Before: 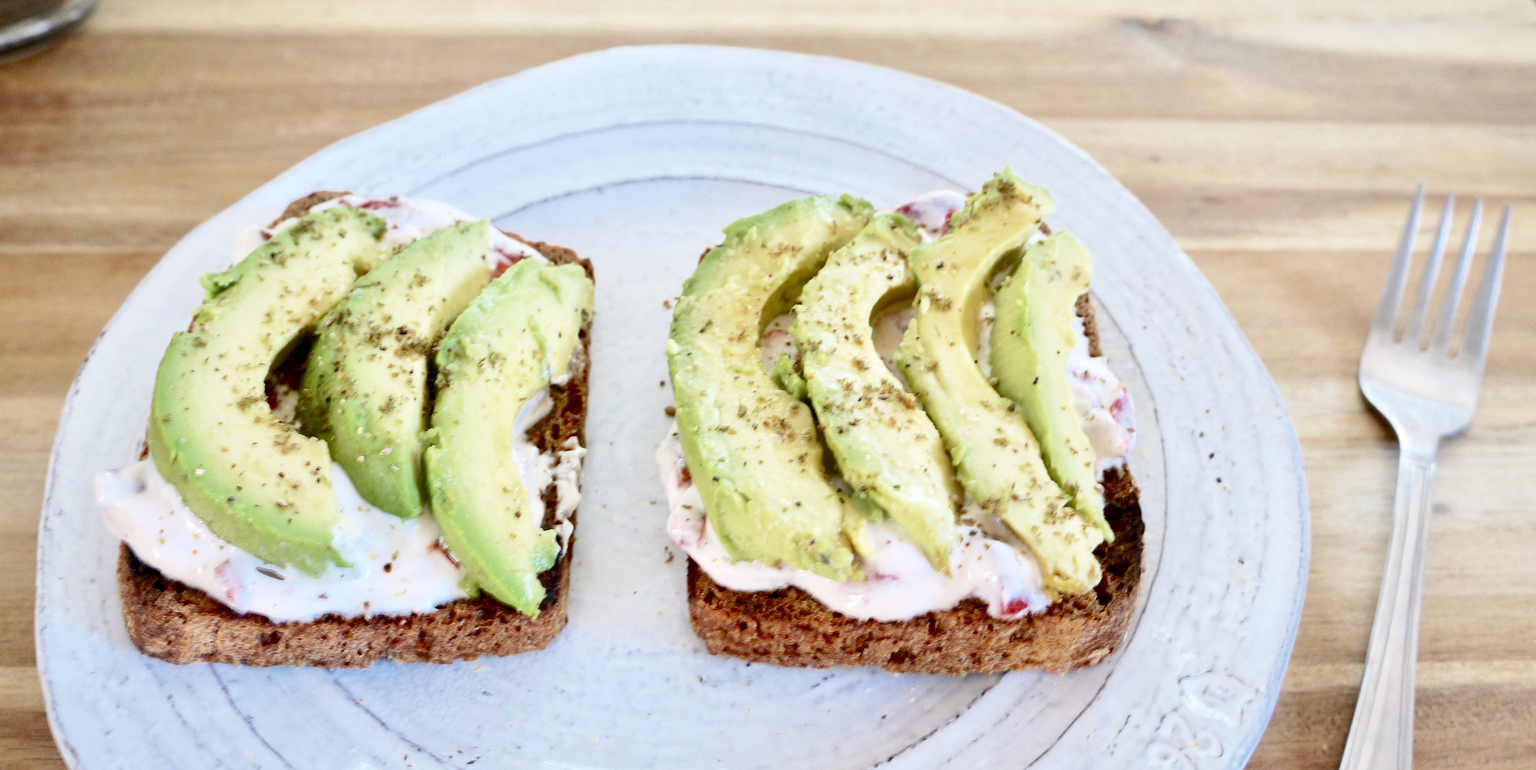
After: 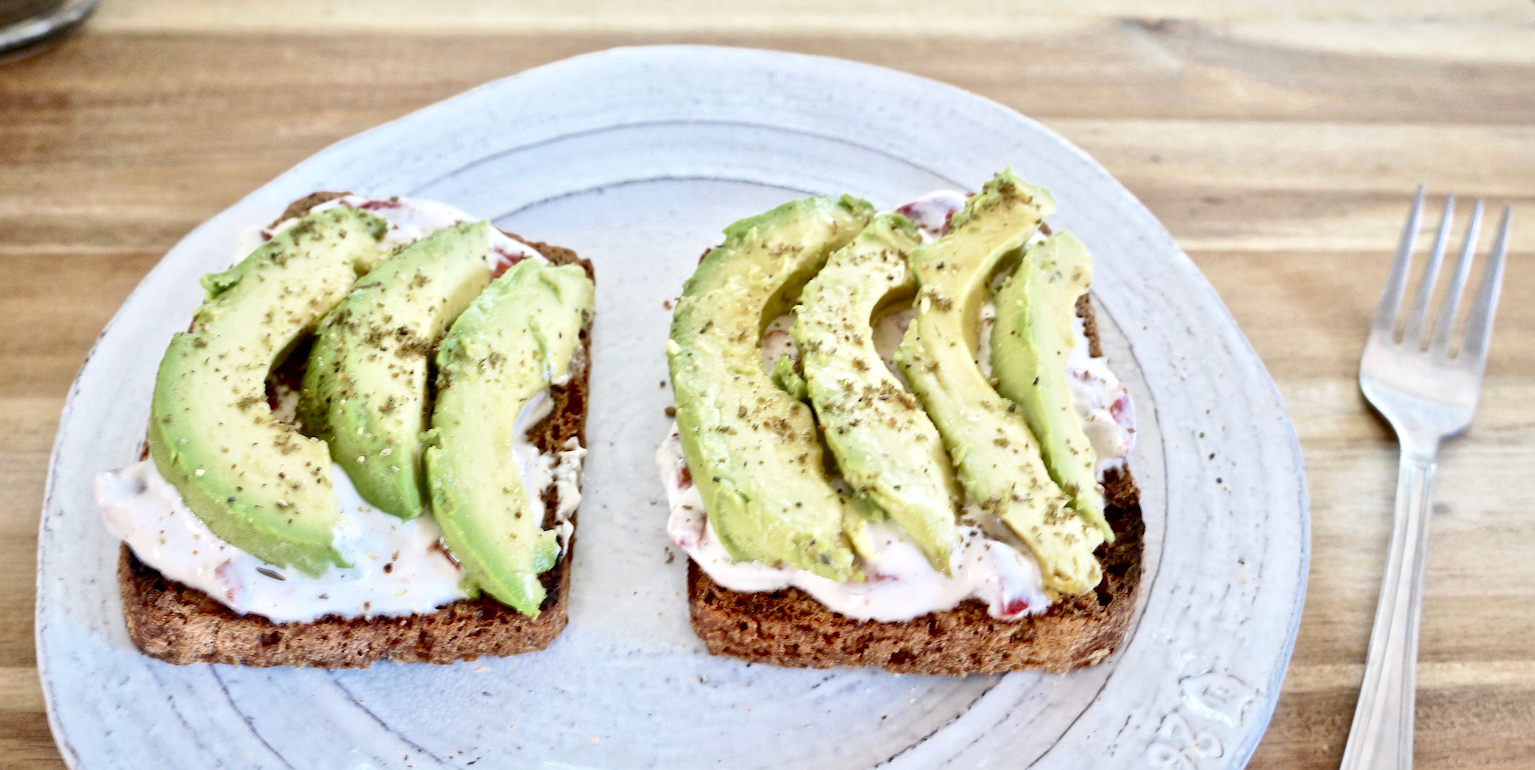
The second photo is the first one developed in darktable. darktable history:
local contrast: mode bilateral grid, contrast 20, coarseness 50, detail 148%, midtone range 0.2
